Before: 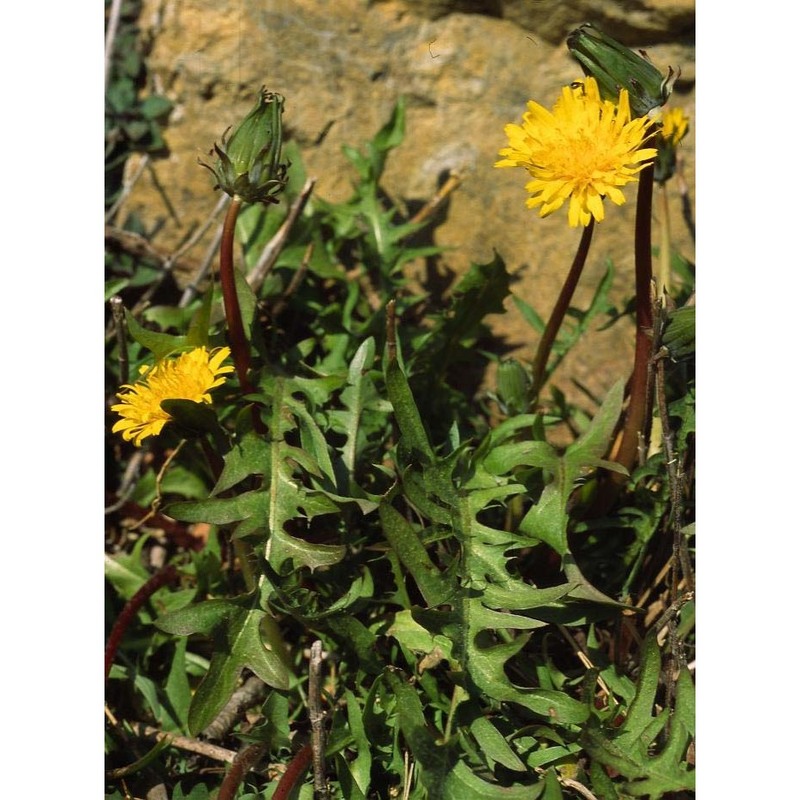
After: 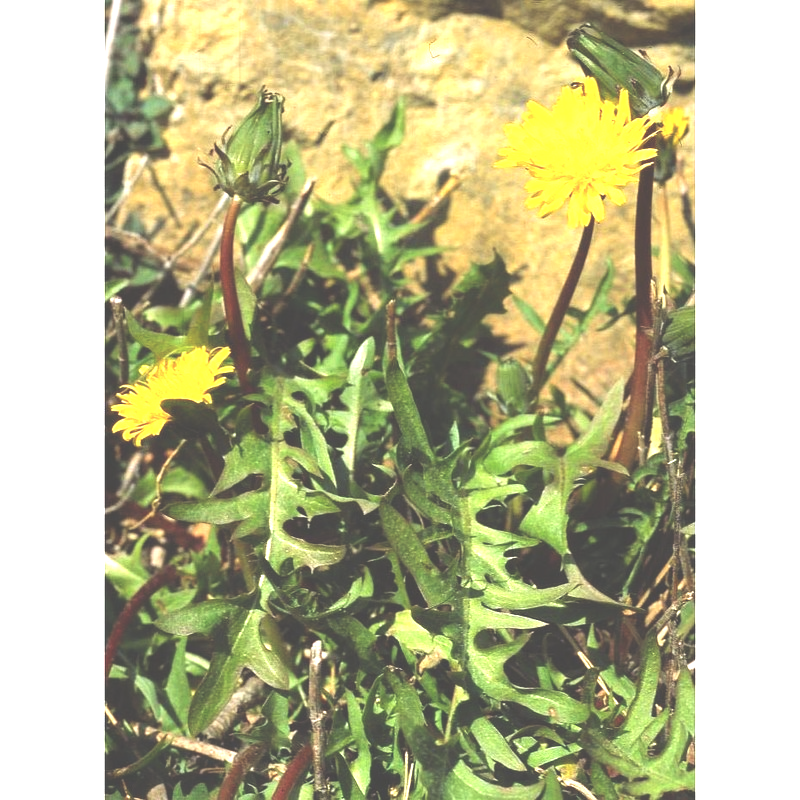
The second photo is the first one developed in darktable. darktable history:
exposure: black level correction -0.024, exposure 1.396 EV, compensate highlight preservation false
